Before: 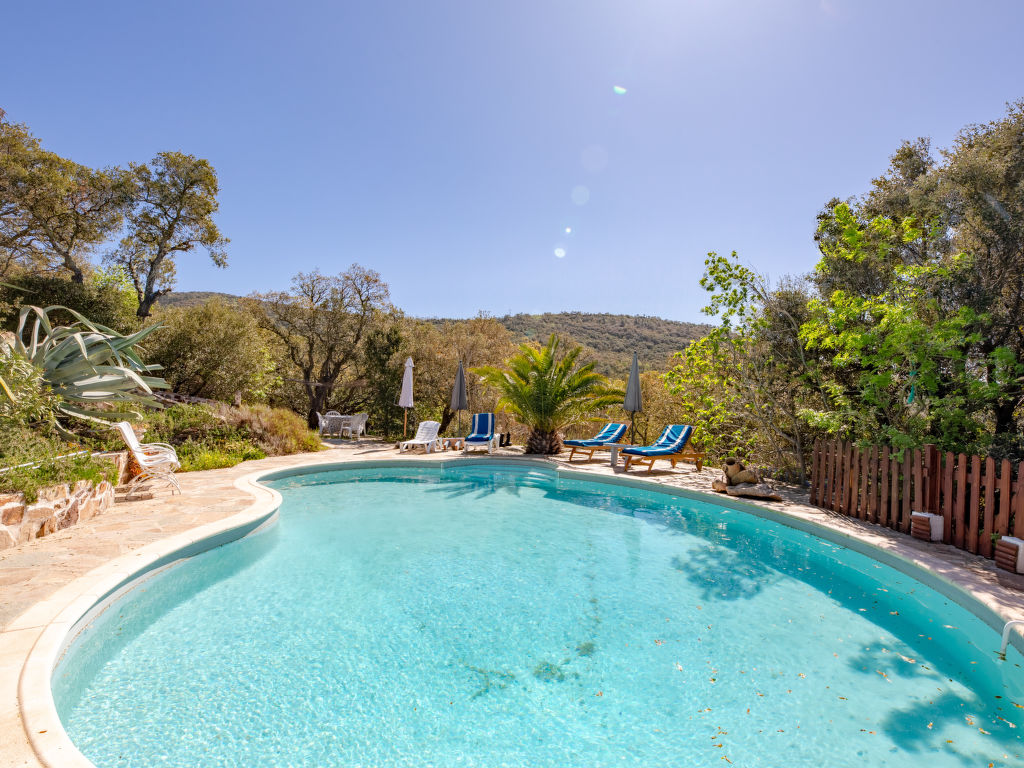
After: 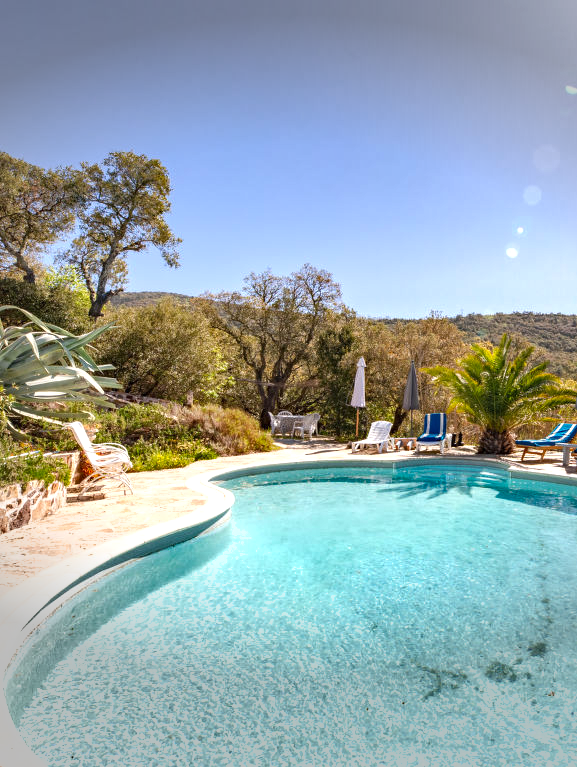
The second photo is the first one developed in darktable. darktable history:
shadows and highlights: low approximation 0.01, soften with gaussian
crop: left 4.776%, right 38.837%
vignetting: fall-off start 79.03%, center (0.034, -0.092), width/height ratio 1.326
exposure: exposure 0.515 EV, compensate highlight preservation false
